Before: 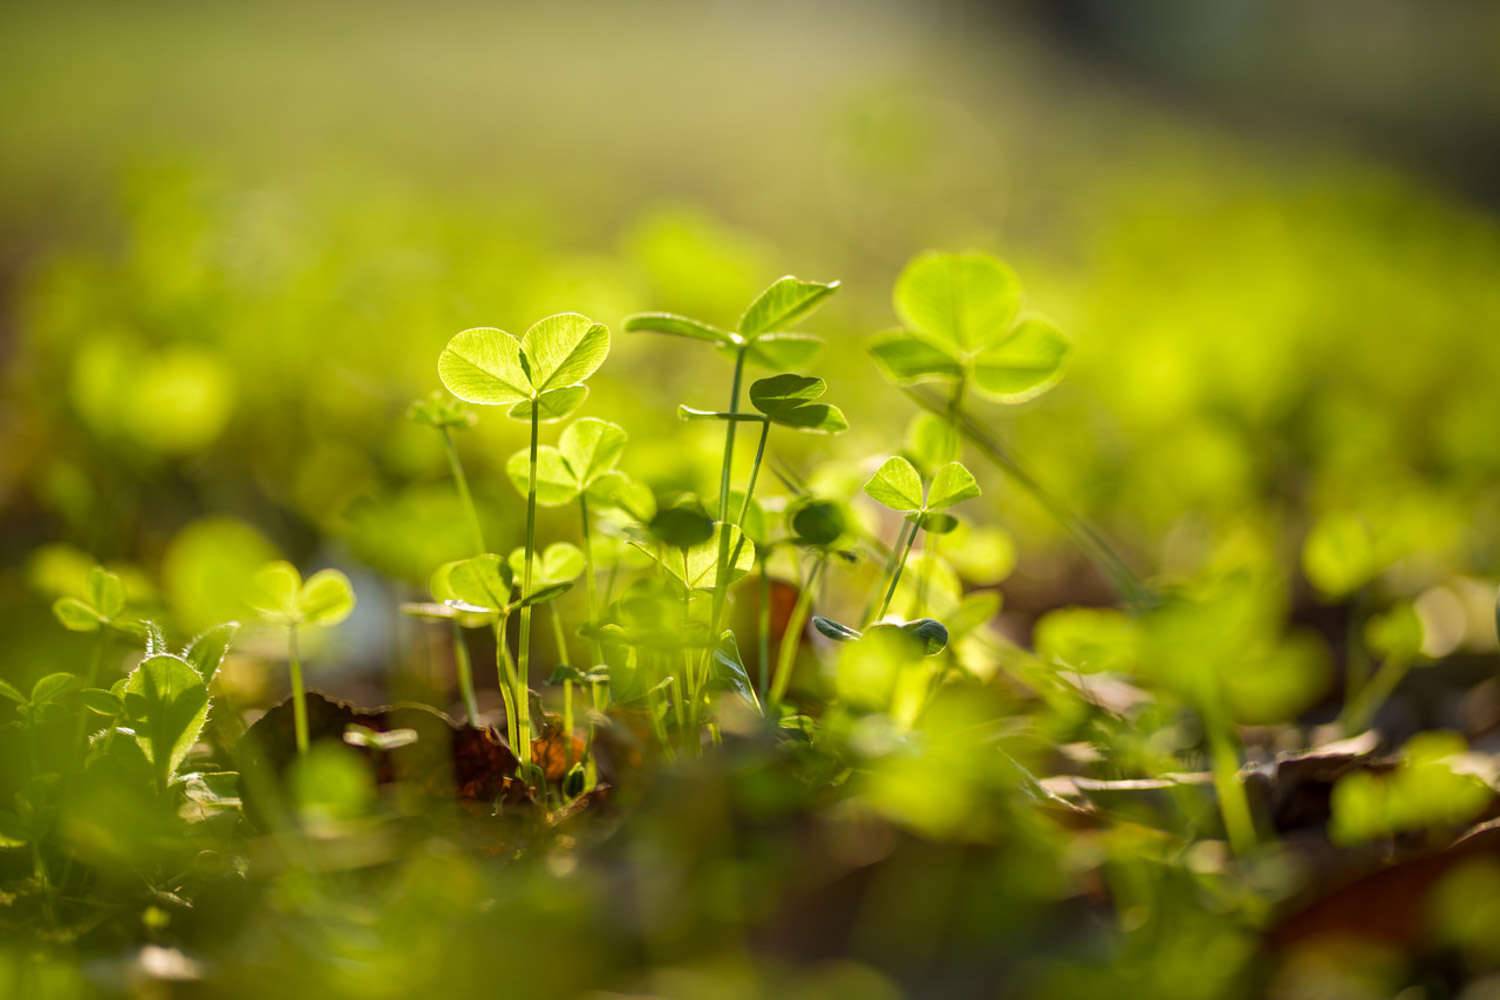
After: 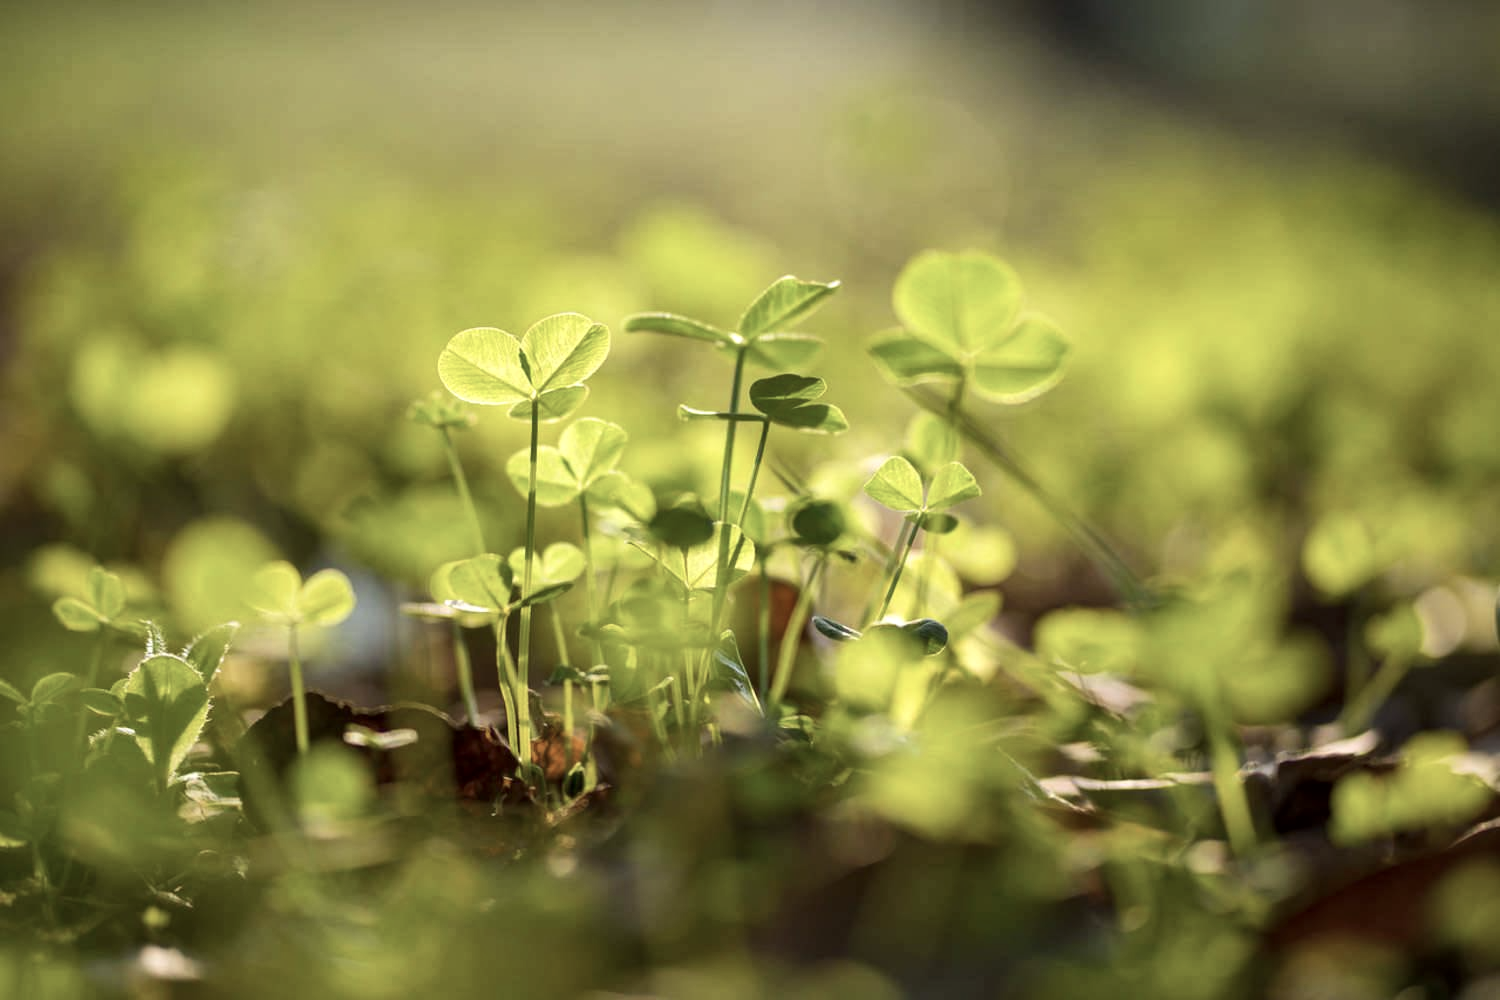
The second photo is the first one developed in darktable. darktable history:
contrast brightness saturation: contrast 0.1, saturation -0.3
local contrast: mode bilateral grid, contrast 20, coarseness 50, detail 120%, midtone range 0.2
